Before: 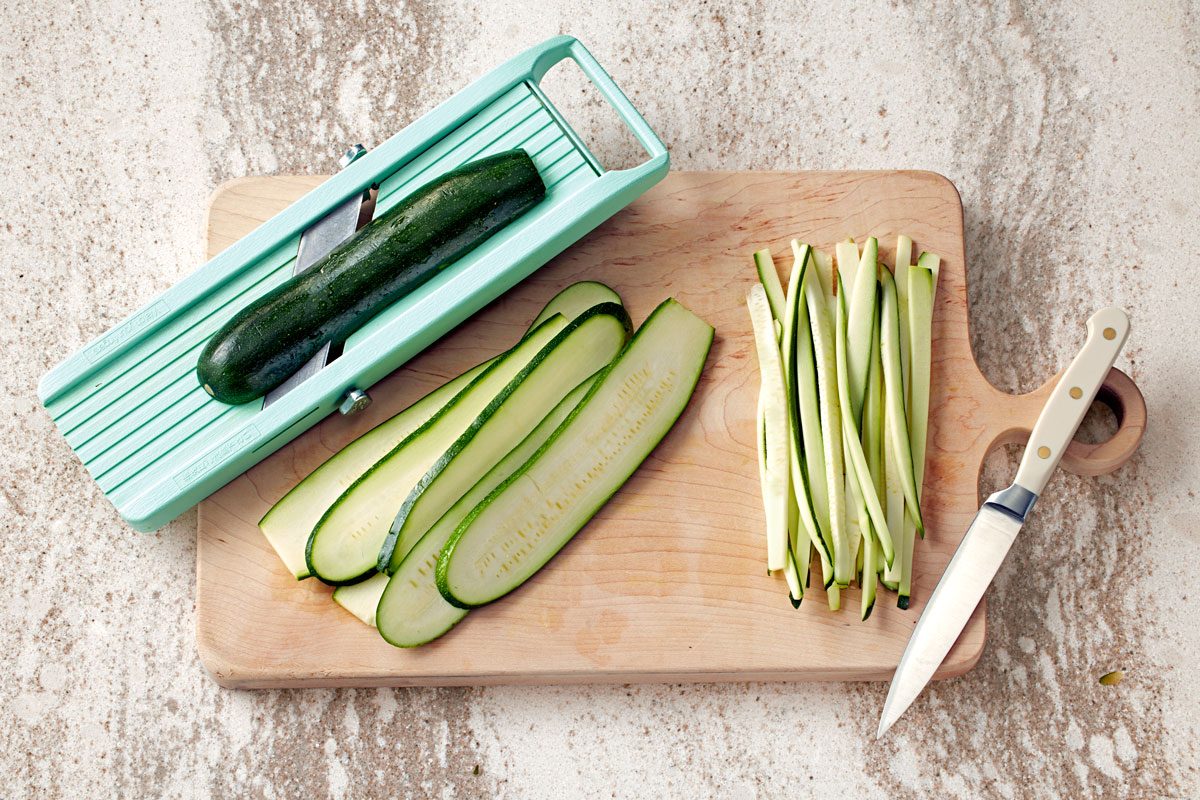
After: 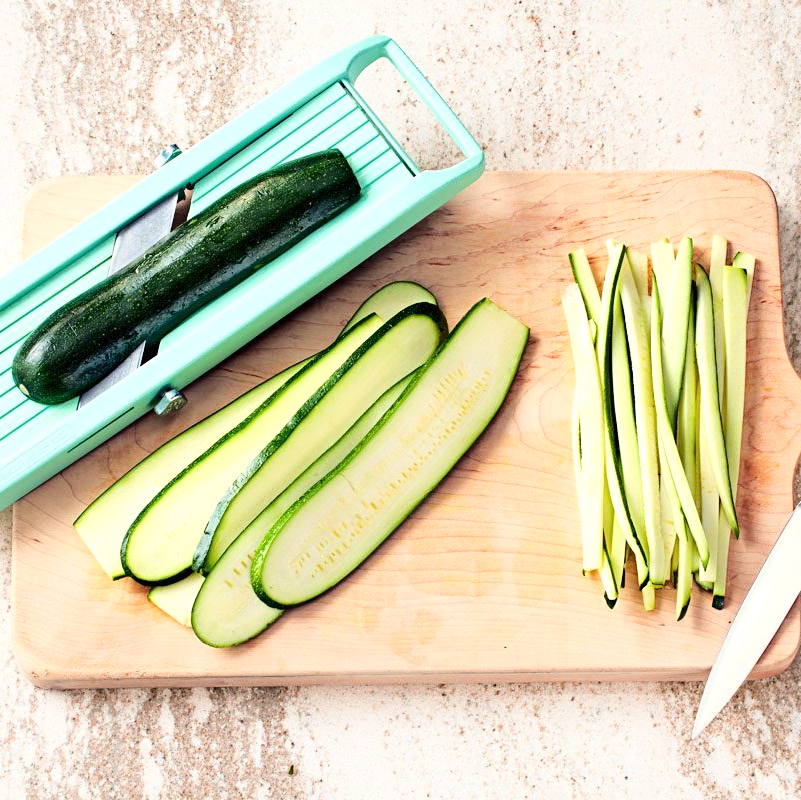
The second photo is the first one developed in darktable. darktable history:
crop and rotate: left 15.422%, right 17.816%
base curve: curves: ch0 [(0, 0) (0.028, 0.03) (0.121, 0.232) (0.46, 0.748) (0.859, 0.968) (1, 1)], preserve colors average RGB
